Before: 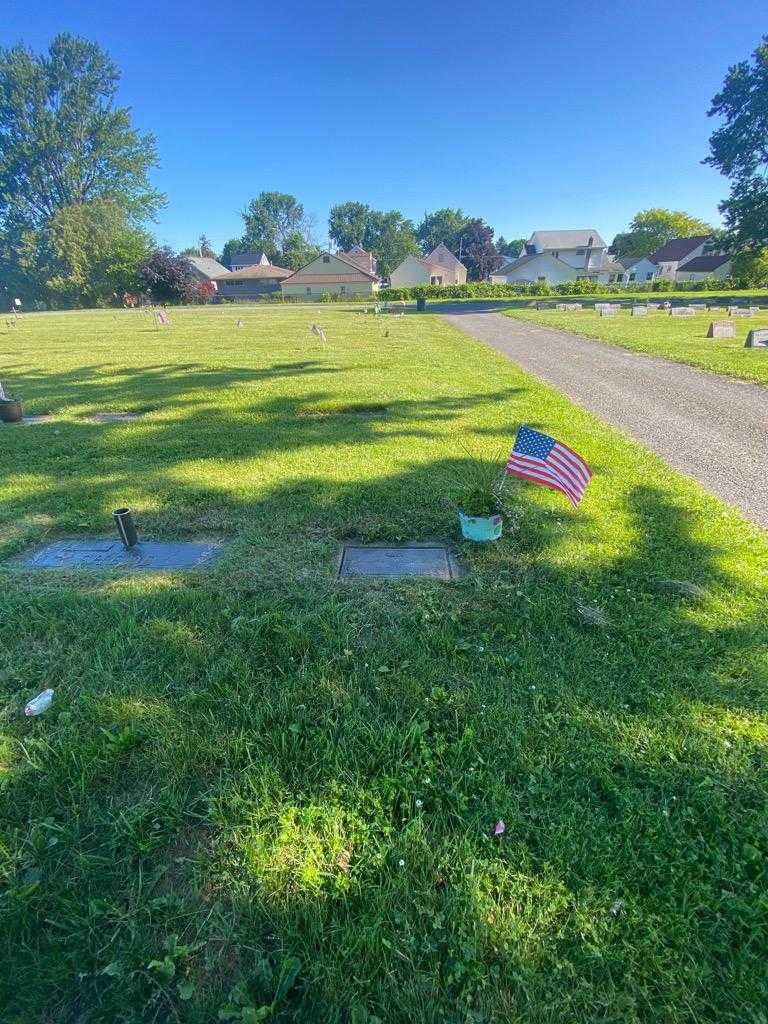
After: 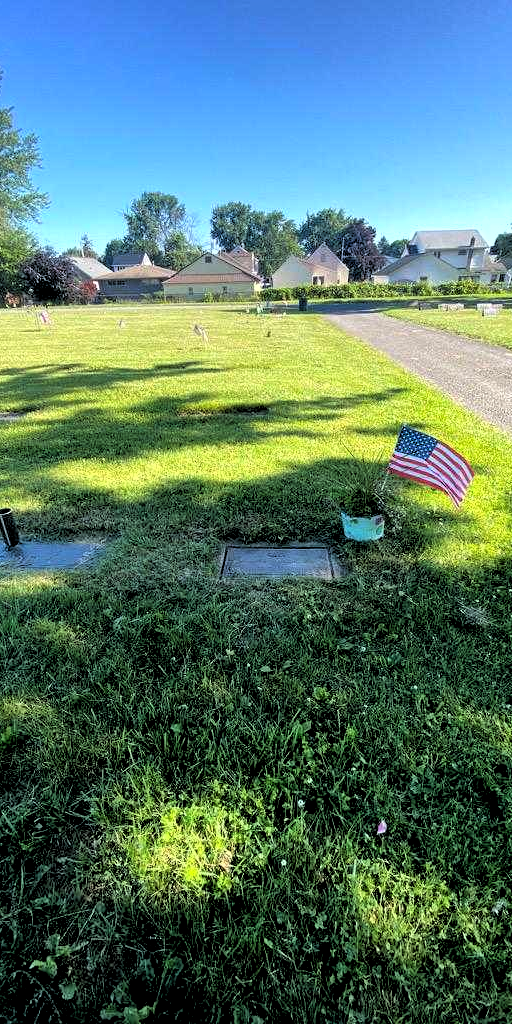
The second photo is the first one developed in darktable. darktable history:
rgb levels: levels [[0.034, 0.472, 0.904], [0, 0.5, 1], [0, 0.5, 1]]
shadows and highlights: shadows 29.61, highlights -30.47, low approximation 0.01, soften with gaussian
tone equalizer: -8 EV -0.417 EV, -7 EV -0.389 EV, -6 EV -0.333 EV, -5 EV -0.222 EV, -3 EV 0.222 EV, -2 EV 0.333 EV, -1 EV 0.389 EV, +0 EV 0.417 EV, edges refinement/feathering 500, mask exposure compensation -1.57 EV, preserve details no
crop and rotate: left 15.446%, right 17.836%
